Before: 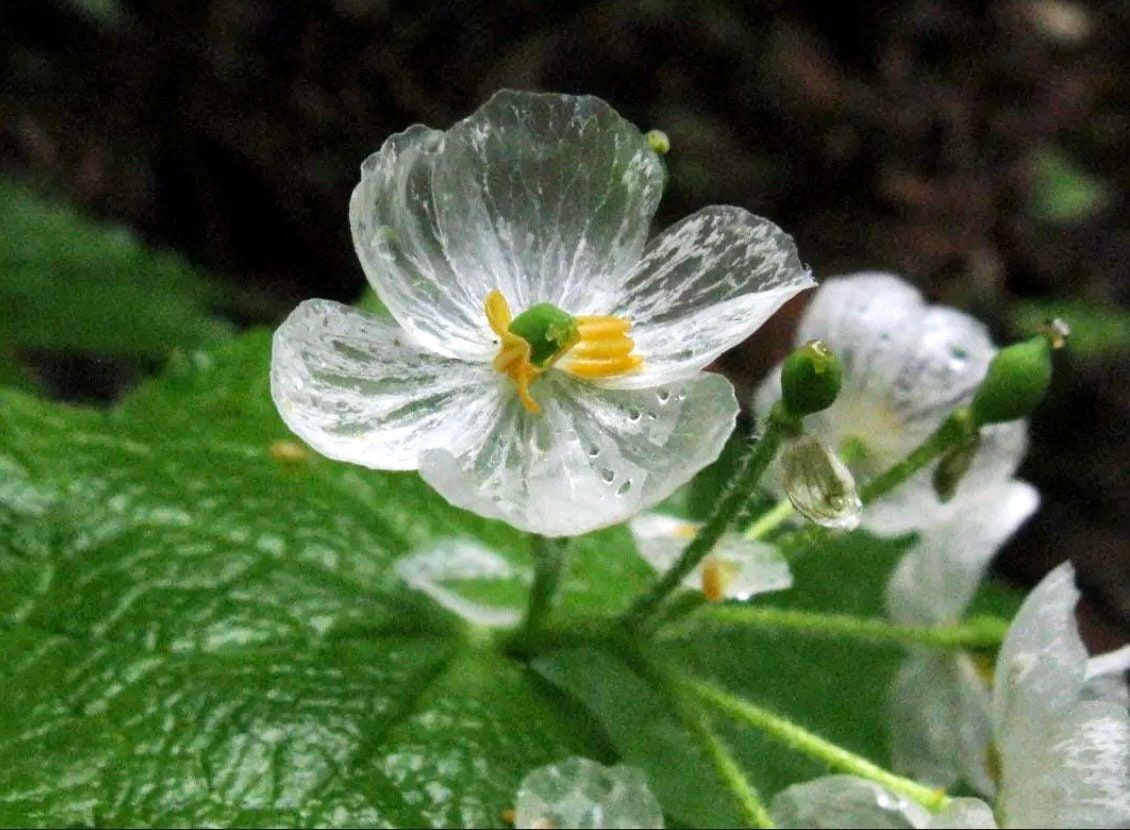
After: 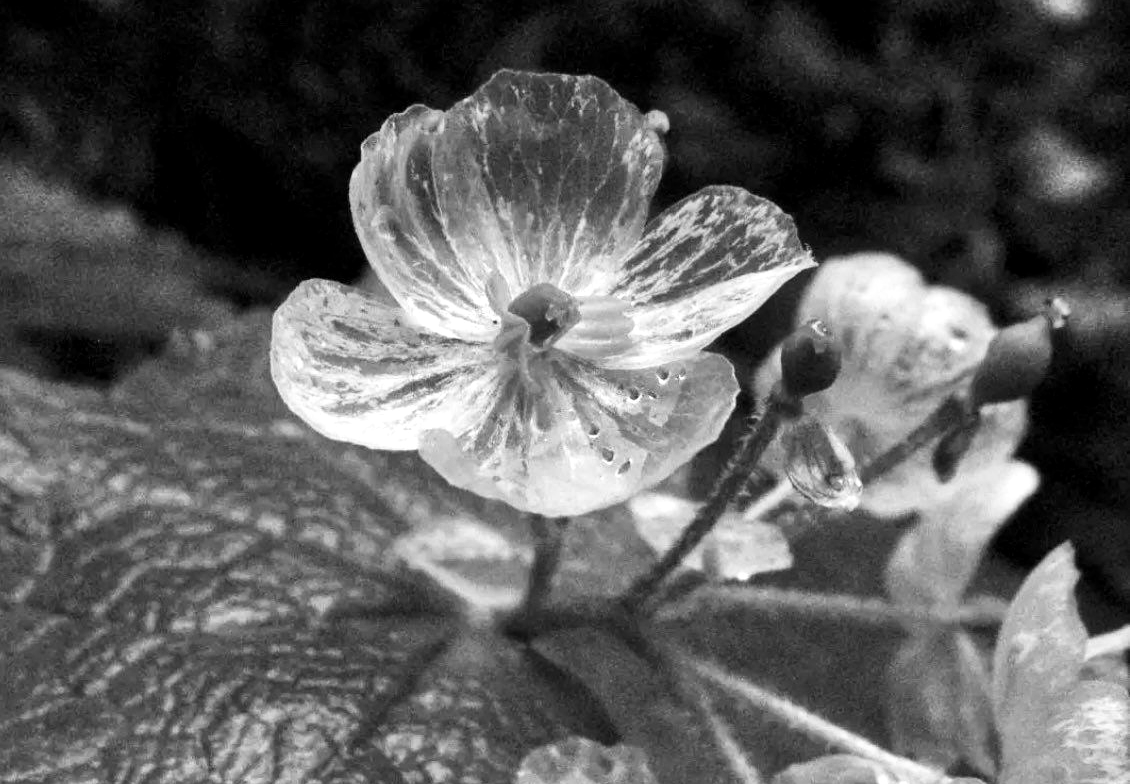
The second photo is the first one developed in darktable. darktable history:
local contrast: highlights 100%, shadows 100%, detail 120%, midtone range 0.2
monochrome: a 32, b 64, size 2.3, highlights 1
crop and rotate: top 2.479%, bottom 3.018%
color calibration: illuminant custom, x 0.379, y 0.481, temperature 4443.07 K
contrast brightness saturation: contrast 0.18, saturation 0.3
shadows and highlights: soften with gaussian
